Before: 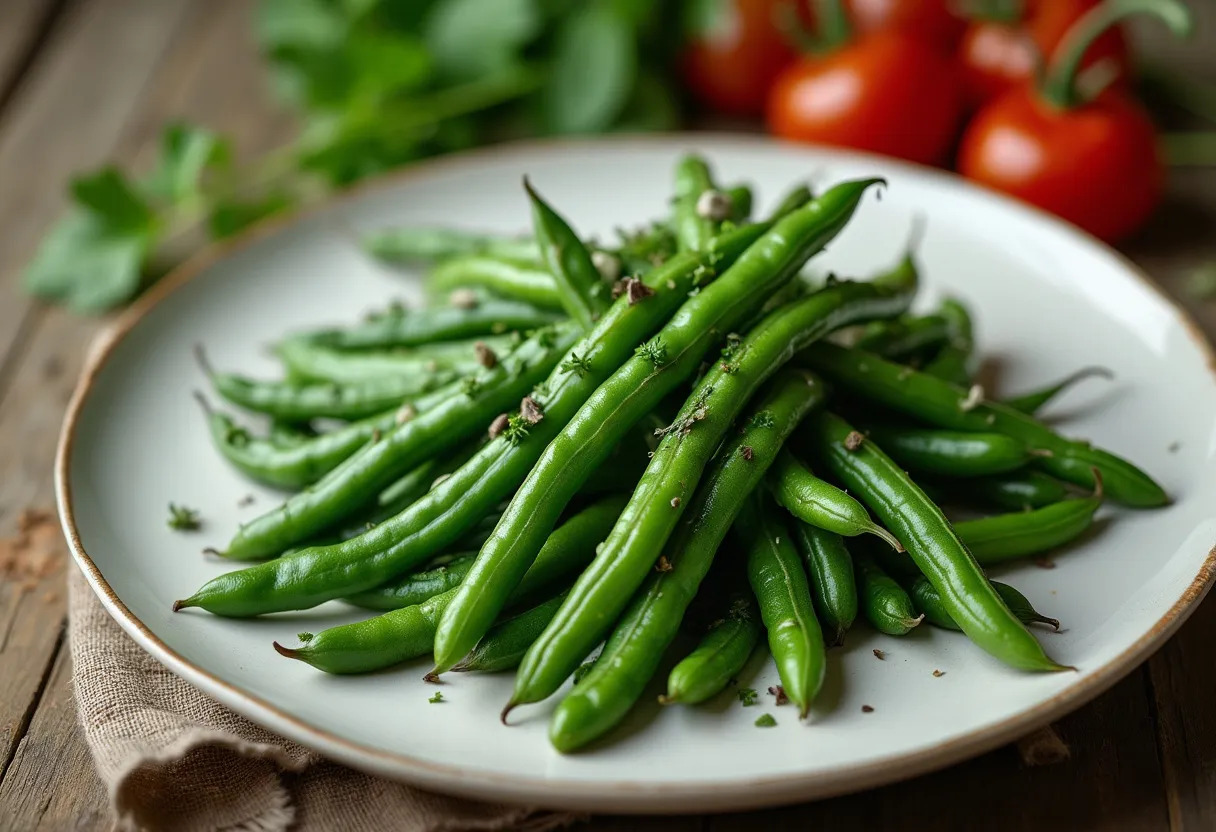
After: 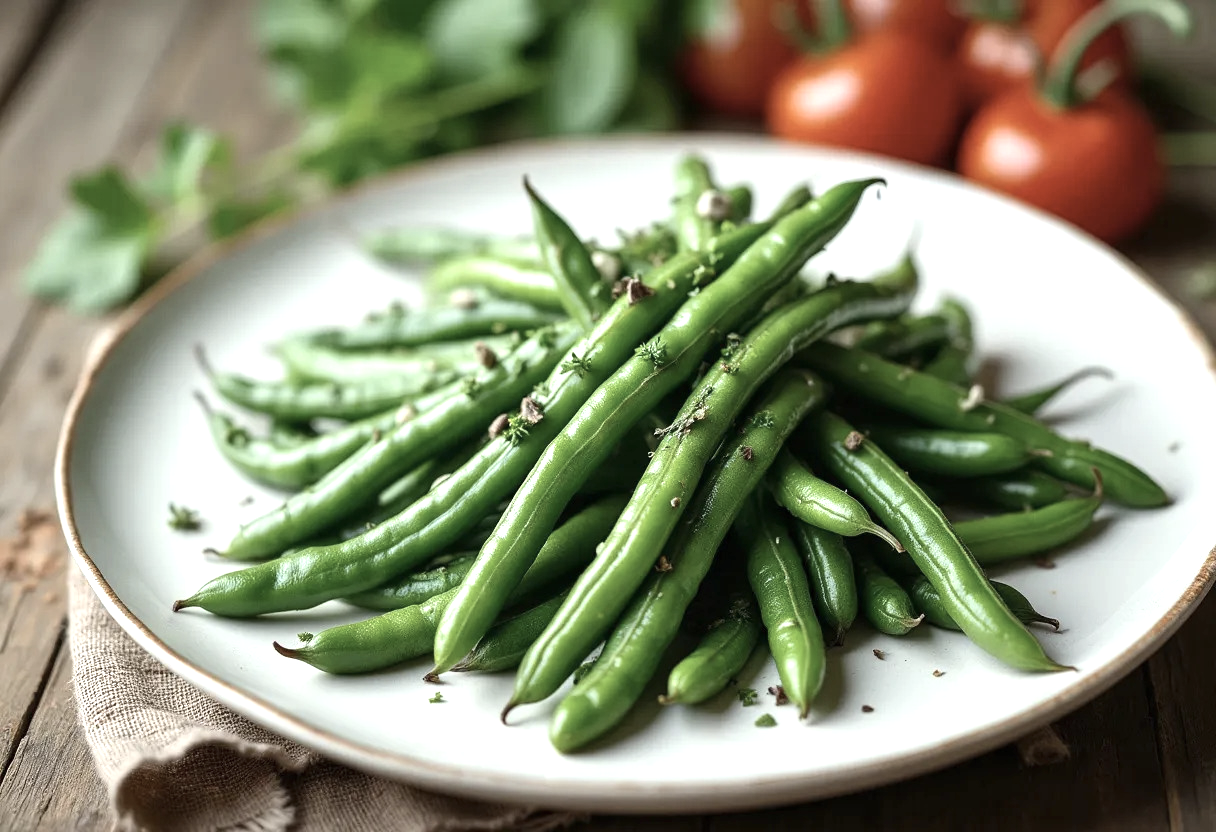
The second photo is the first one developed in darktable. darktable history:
contrast brightness saturation: contrast 0.1, saturation -0.36
exposure: exposure 0.74 EV, compensate highlight preservation false
levels: levels [0, 0.492, 0.984]
